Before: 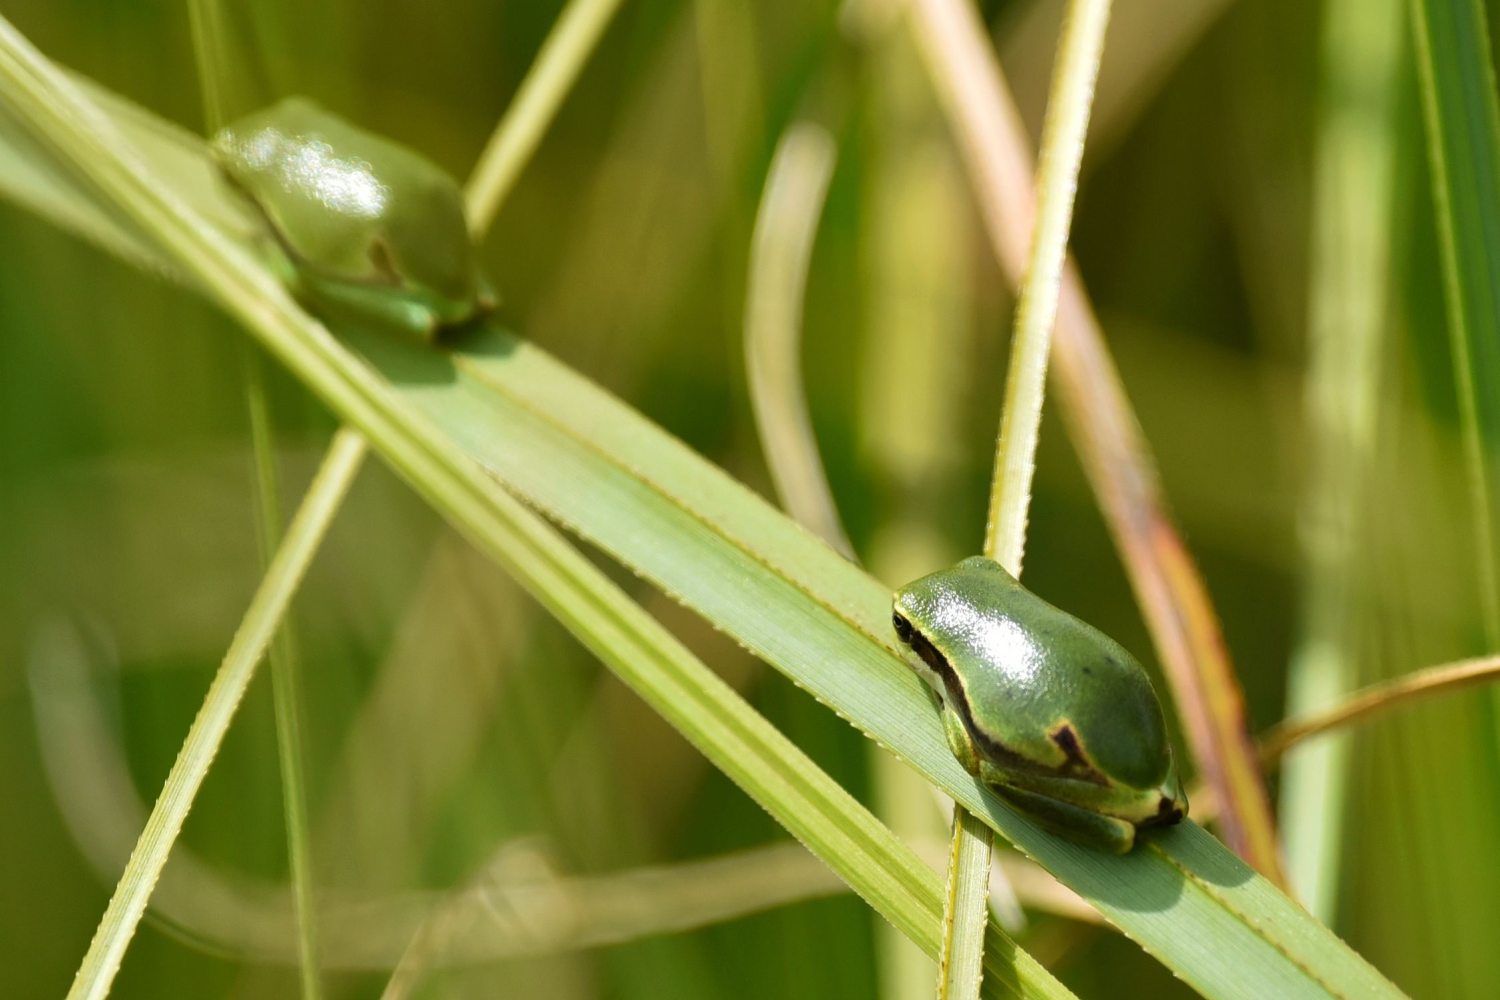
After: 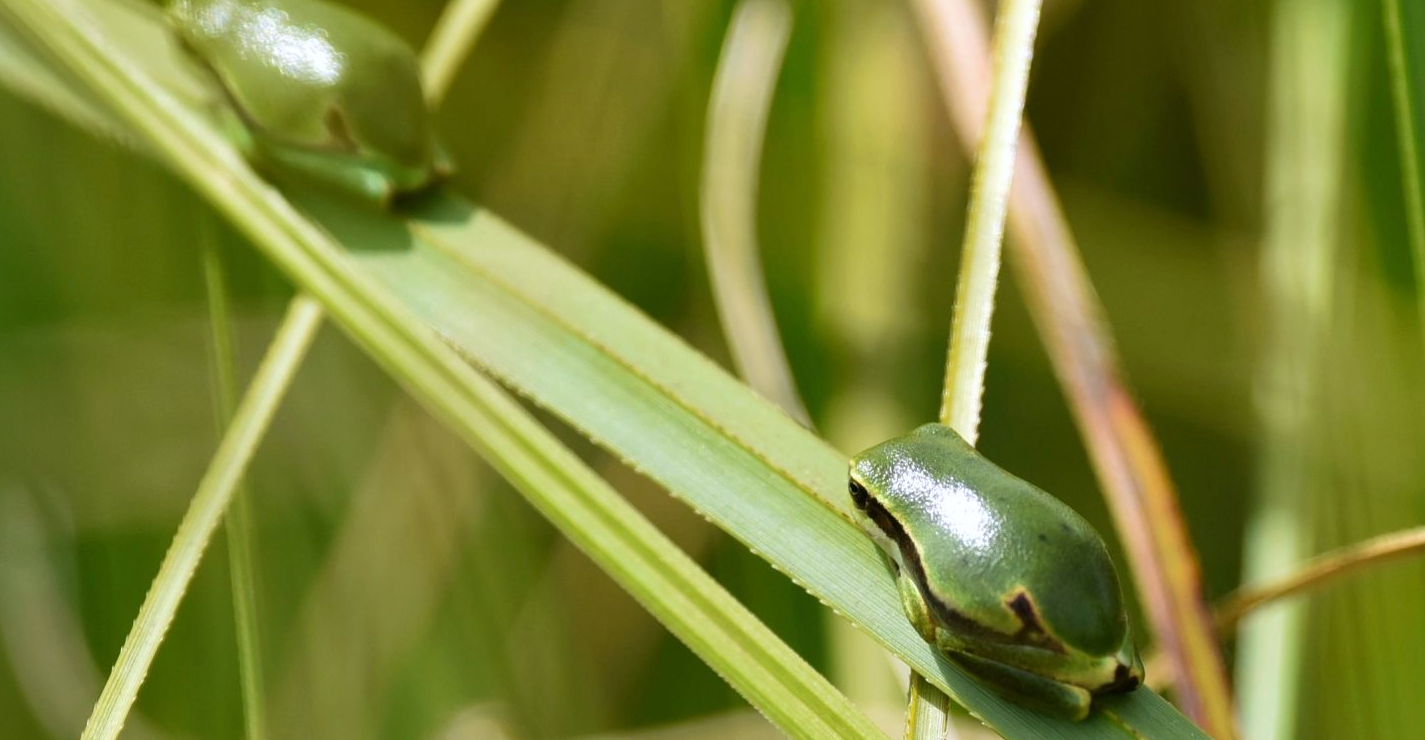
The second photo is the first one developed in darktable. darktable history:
crop and rotate: left 2.991%, top 13.302%, right 1.981%, bottom 12.636%
white balance: red 0.984, blue 1.059
